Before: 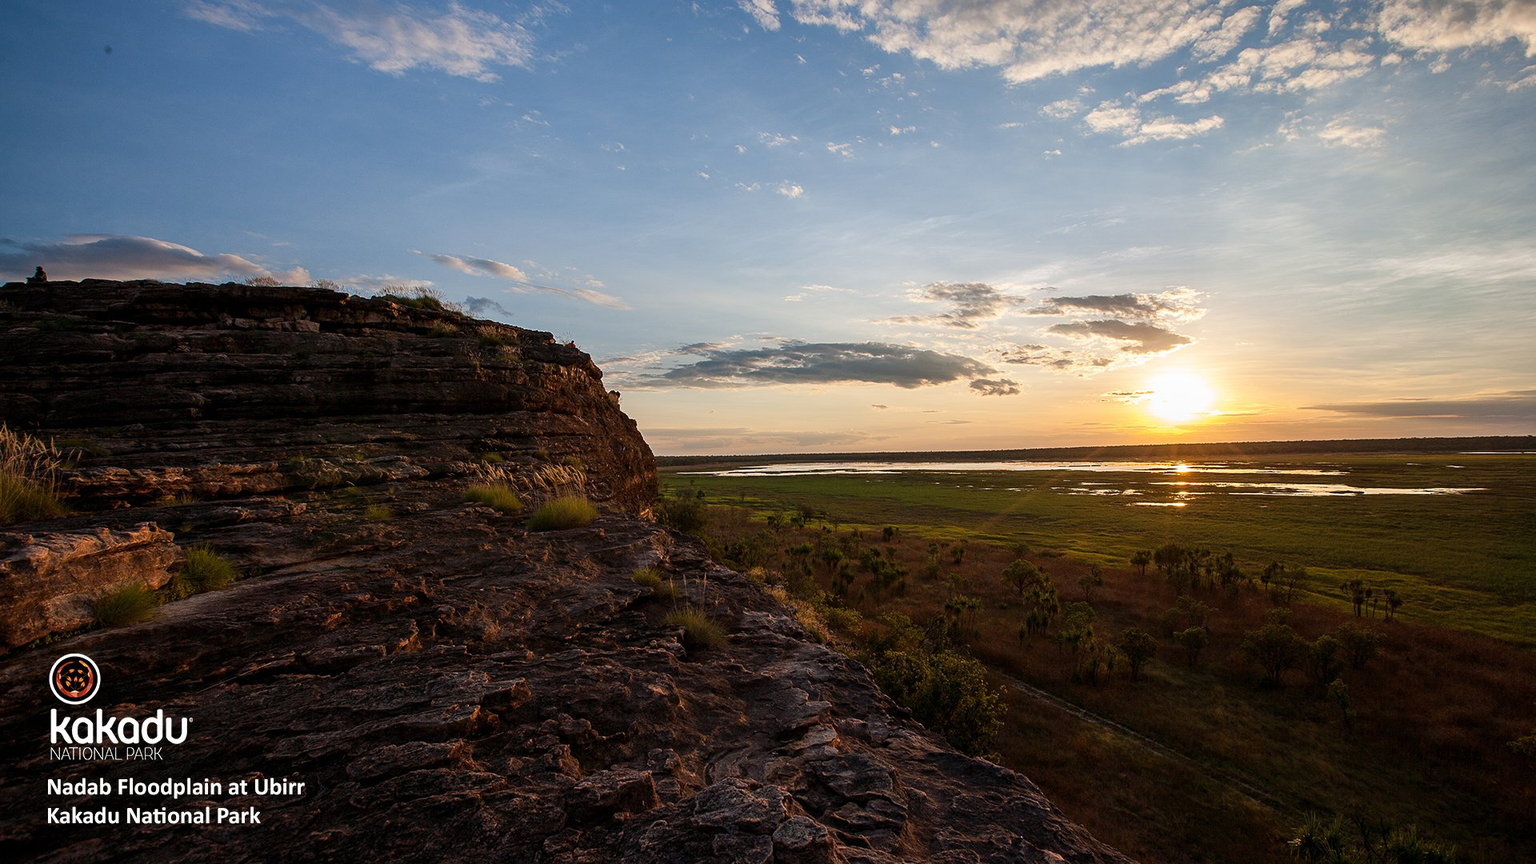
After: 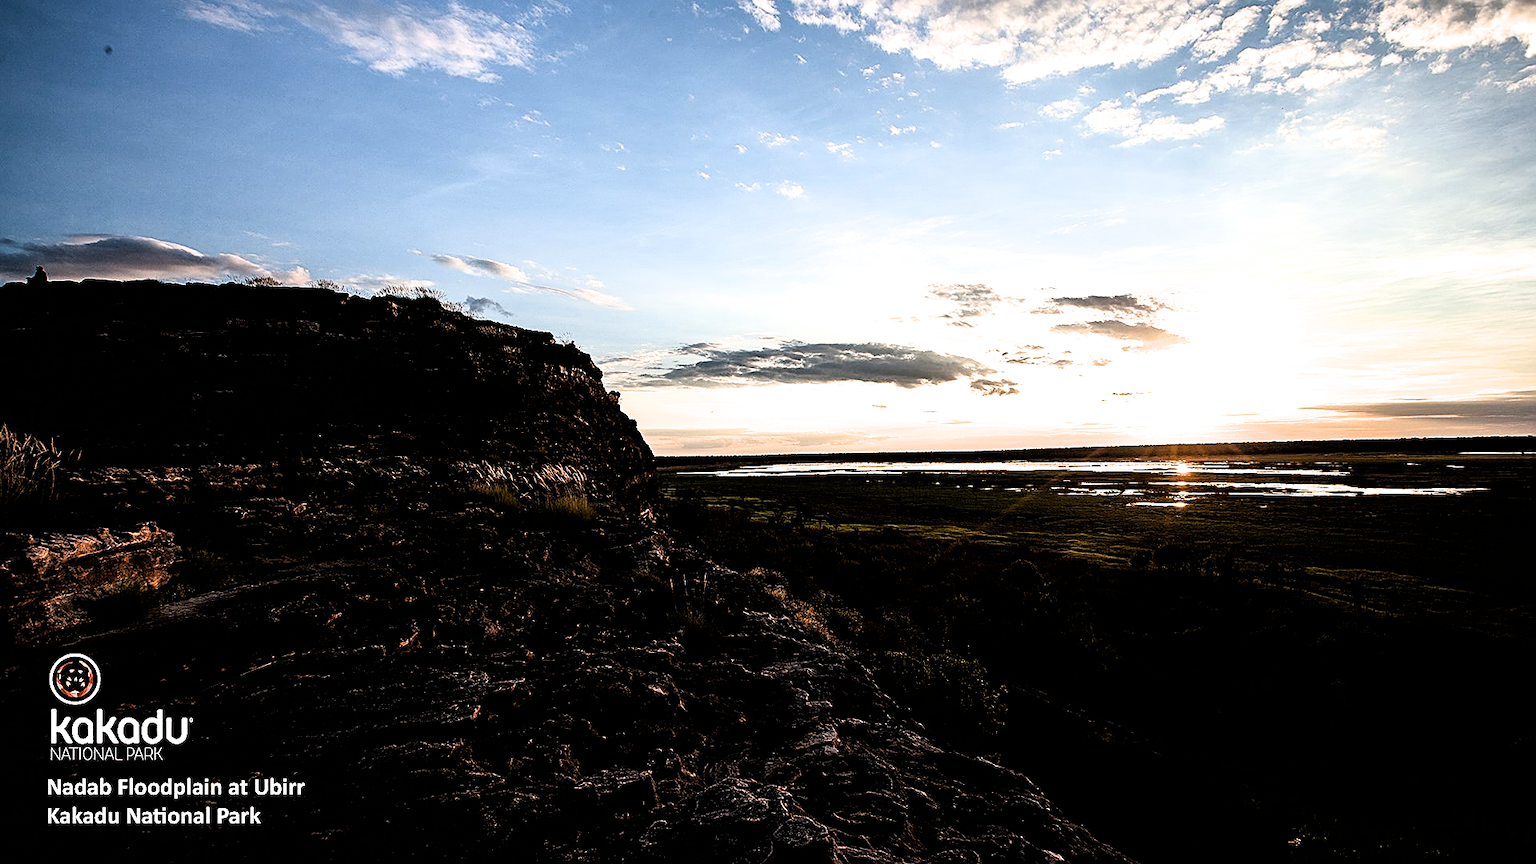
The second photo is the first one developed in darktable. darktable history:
sharpen: on, module defaults
tone equalizer: -8 EV -0.782 EV, -7 EV -0.719 EV, -6 EV -0.589 EV, -5 EV -0.393 EV, -3 EV 0.368 EV, -2 EV 0.6 EV, -1 EV 0.681 EV, +0 EV 0.778 EV, edges refinement/feathering 500, mask exposure compensation -1.57 EV, preserve details no
filmic rgb: black relative exposure -3.52 EV, white relative exposure 2.27 EV, threshold 5.95 EV, hardness 3.41, enable highlight reconstruction true
